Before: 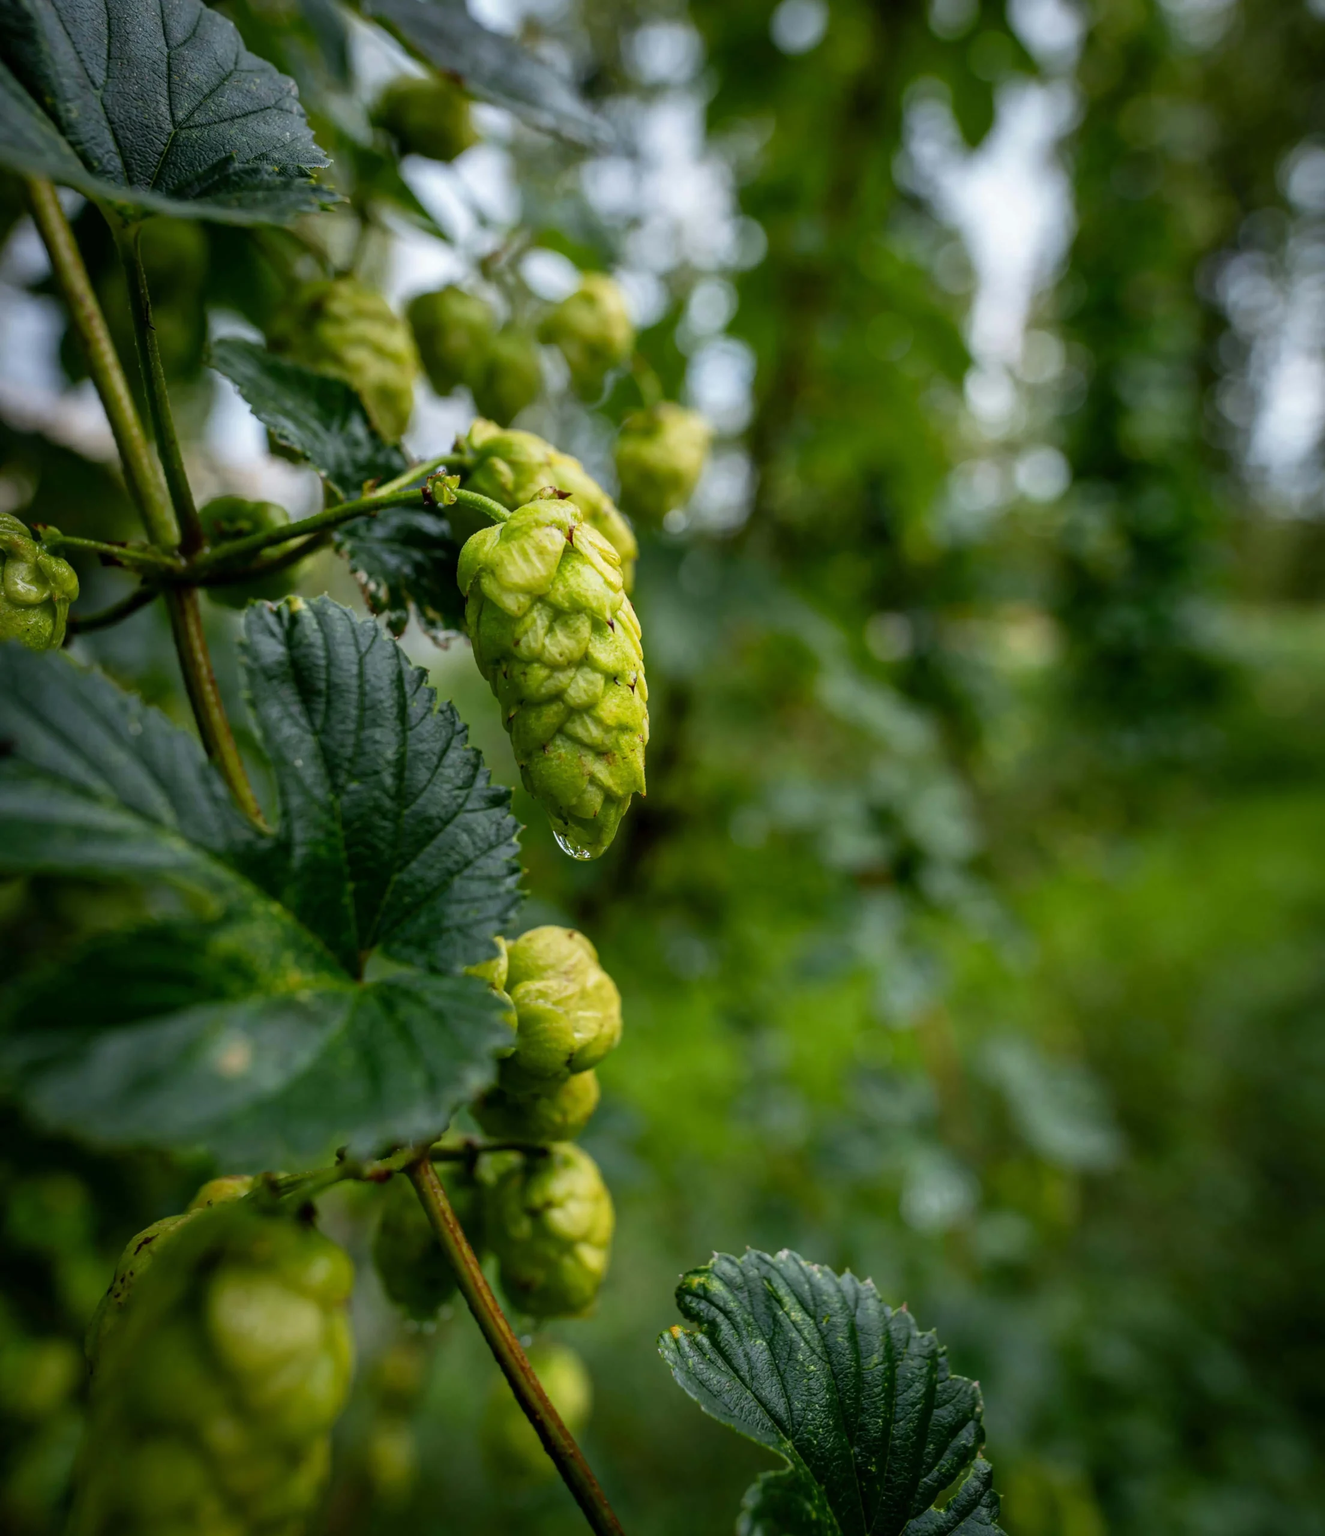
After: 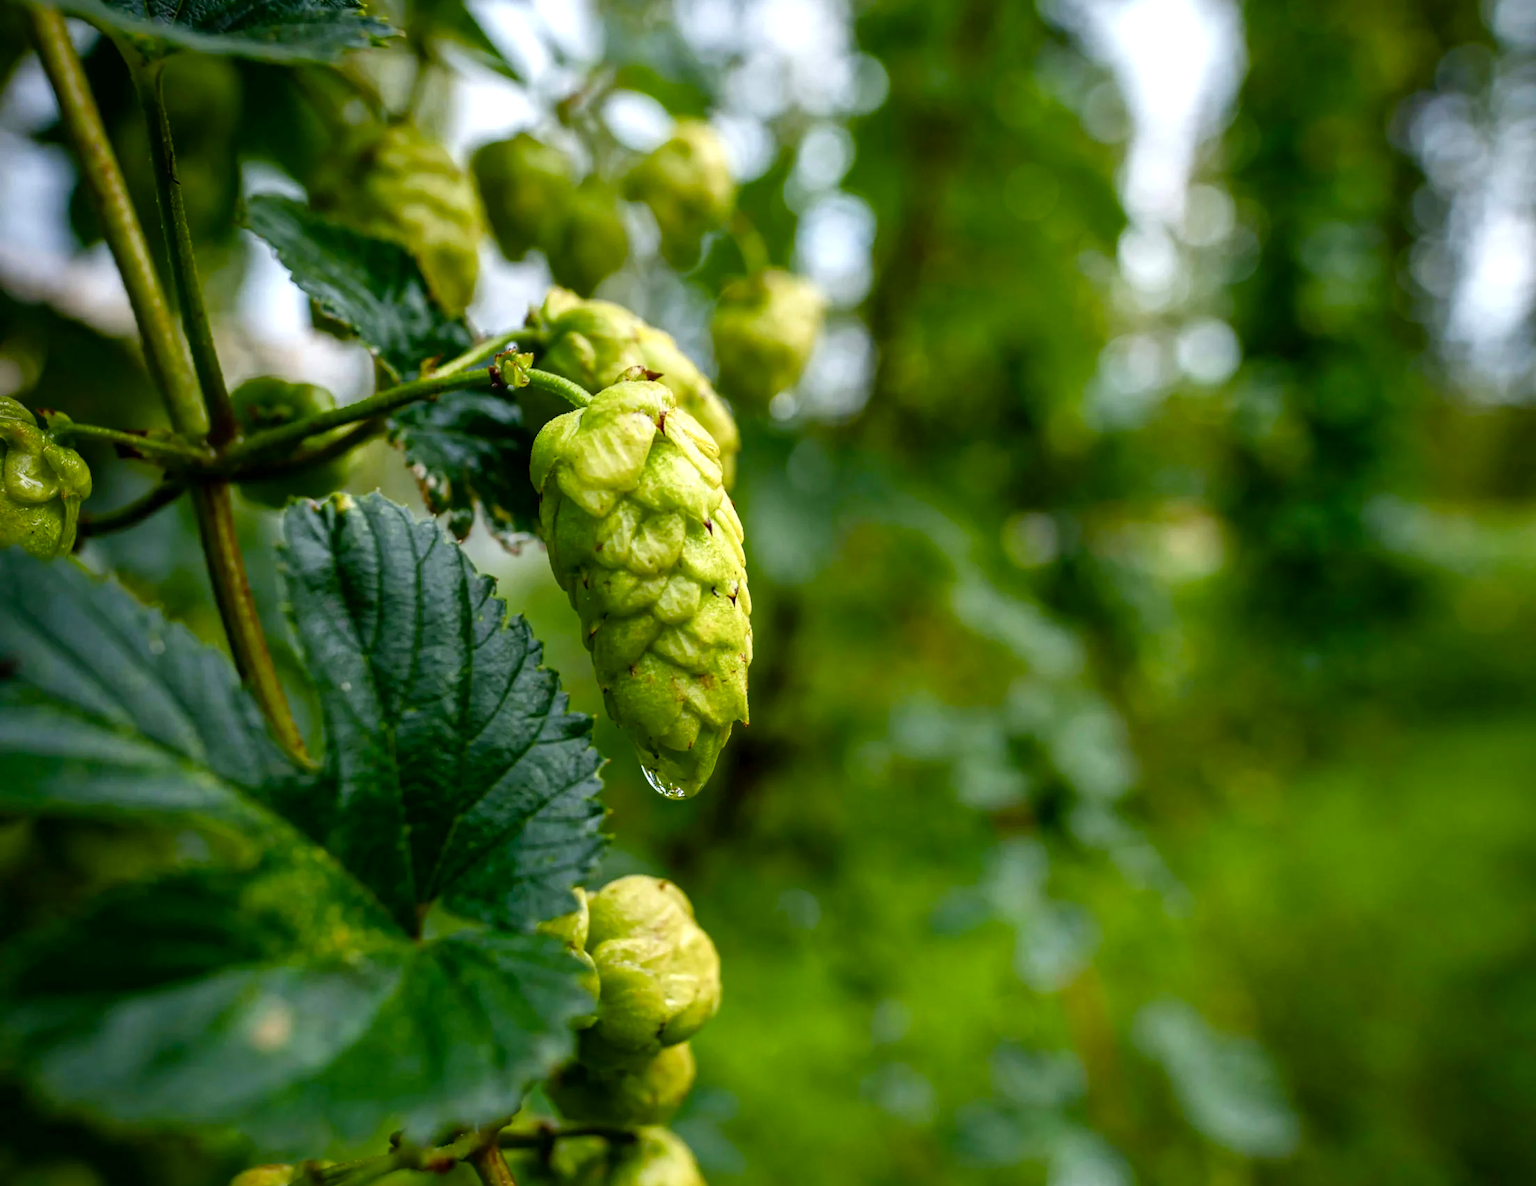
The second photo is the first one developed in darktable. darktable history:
color balance rgb: perceptual saturation grading › global saturation 25%, perceptual saturation grading › highlights -50%, perceptual saturation grading › shadows 30%, perceptual brilliance grading › global brilliance 12%, global vibrance 20%
crop: top 11.166%, bottom 22.168%
